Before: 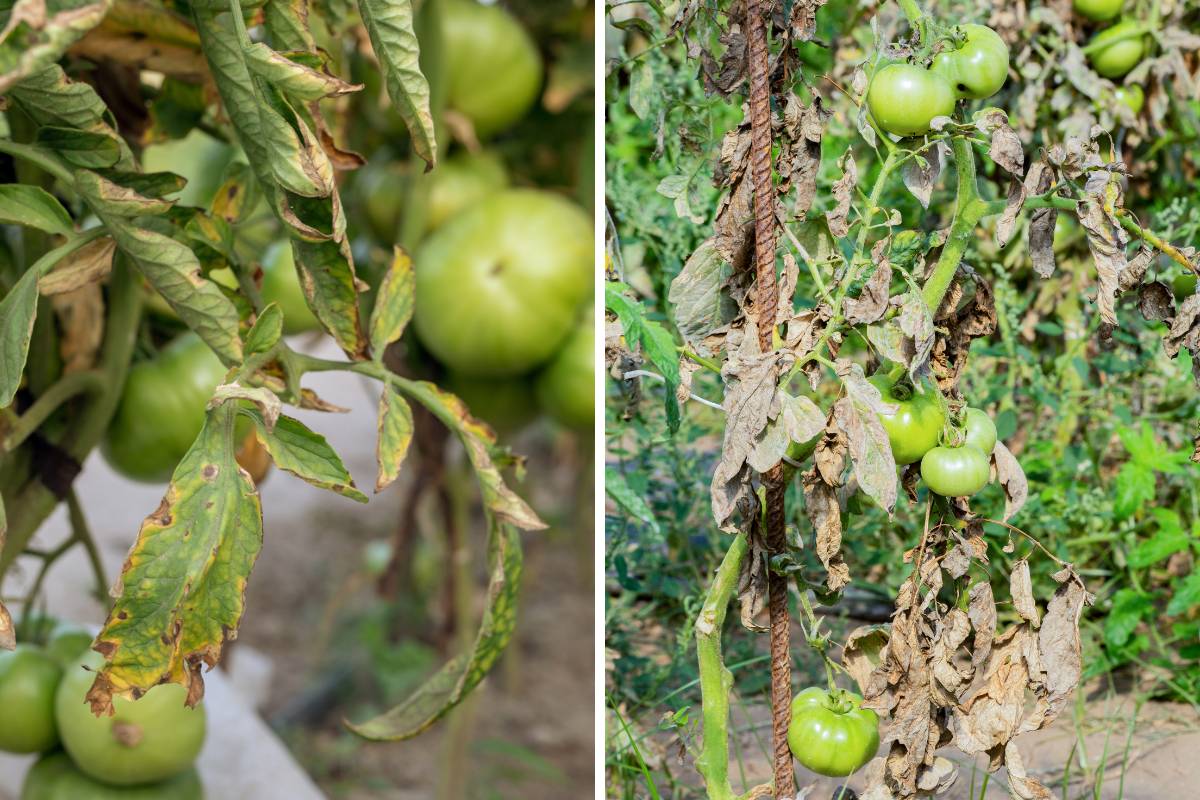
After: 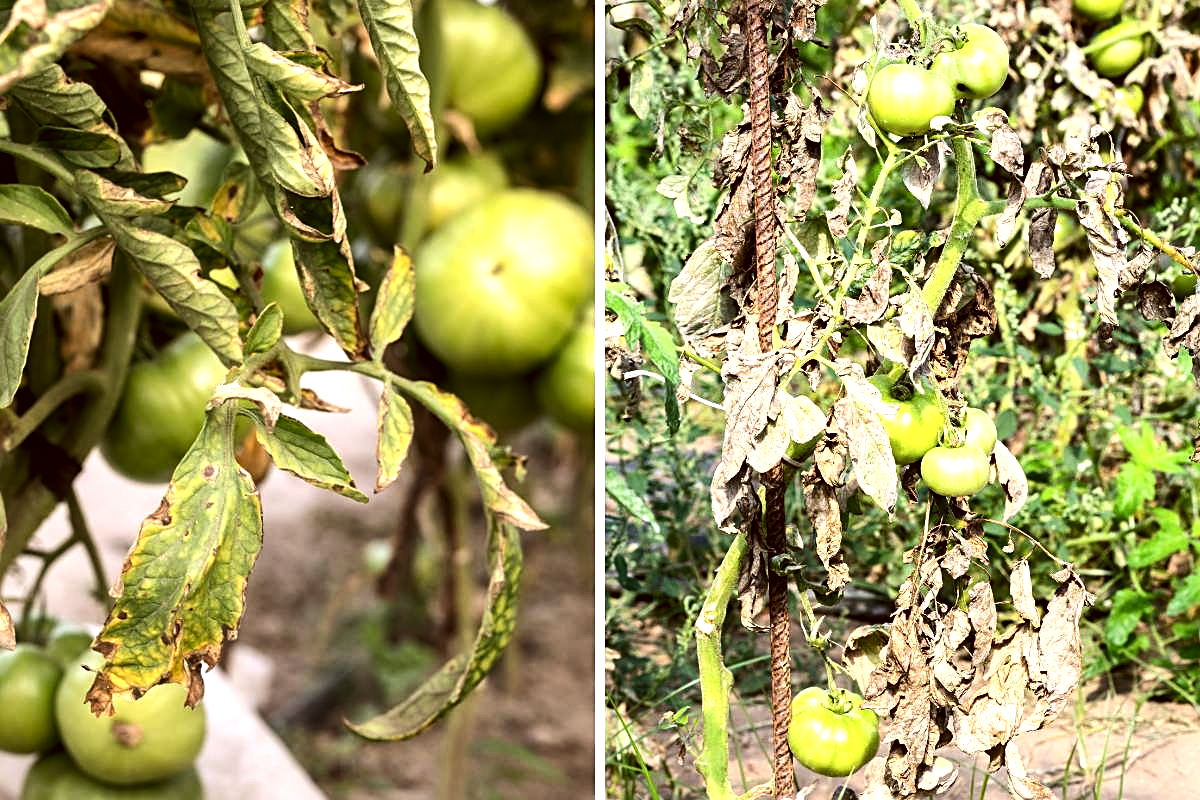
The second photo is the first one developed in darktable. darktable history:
sharpen: amount 0.466
local contrast: mode bilateral grid, contrast 20, coarseness 51, detail 120%, midtone range 0.2
tone equalizer: -8 EV -1.12 EV, -7 EV -1.01 EV, -6 EV -0.893 EV, -5 EV -0.569 EV, -3 EV 0.588 EV, -2 EV 0.871 EV, -1 EV 1.01 EV, +0 EV 1.06 EV, edges refinement/feathering 500, mask exposure compensation -1.57 EV, preserve details no
color correction: highlights a* 6.74, highlights b* 7.87, shadows a* 5.33, shadows b* 7.44, saturation 0.912
